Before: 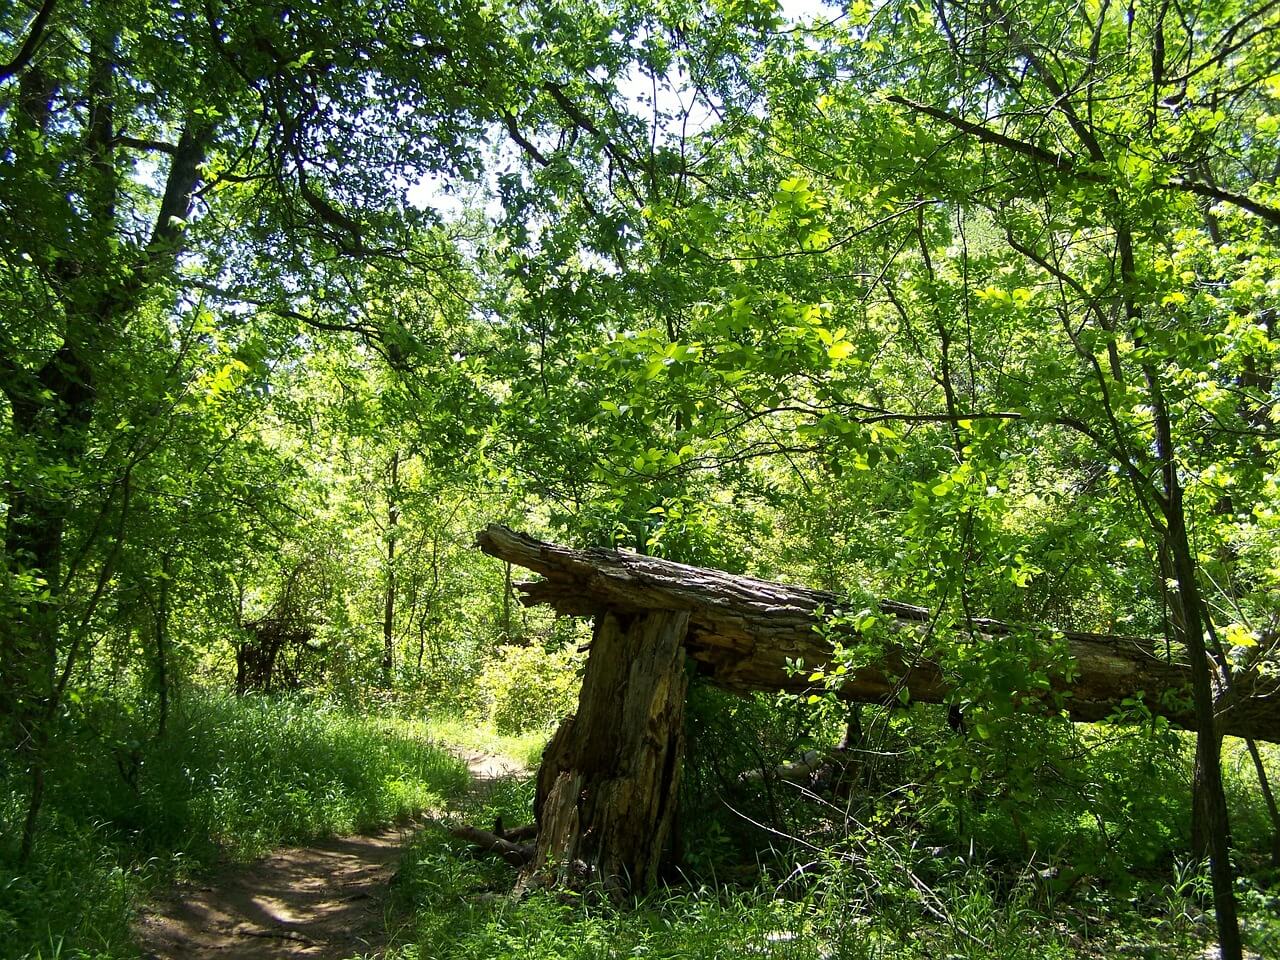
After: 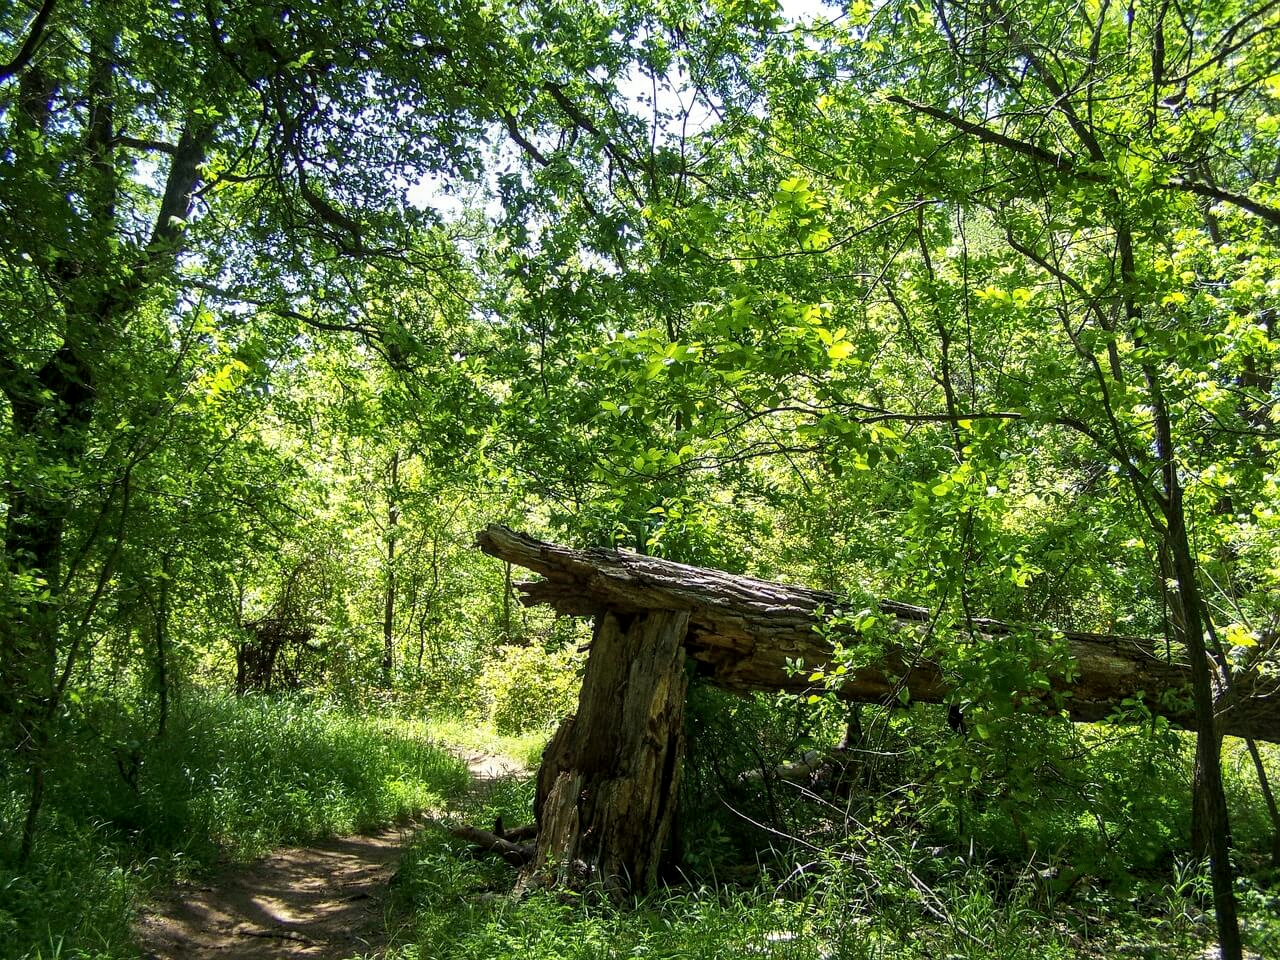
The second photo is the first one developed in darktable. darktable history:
local contrast: on, module defaults
grain: coarseness 0.09 ISO
